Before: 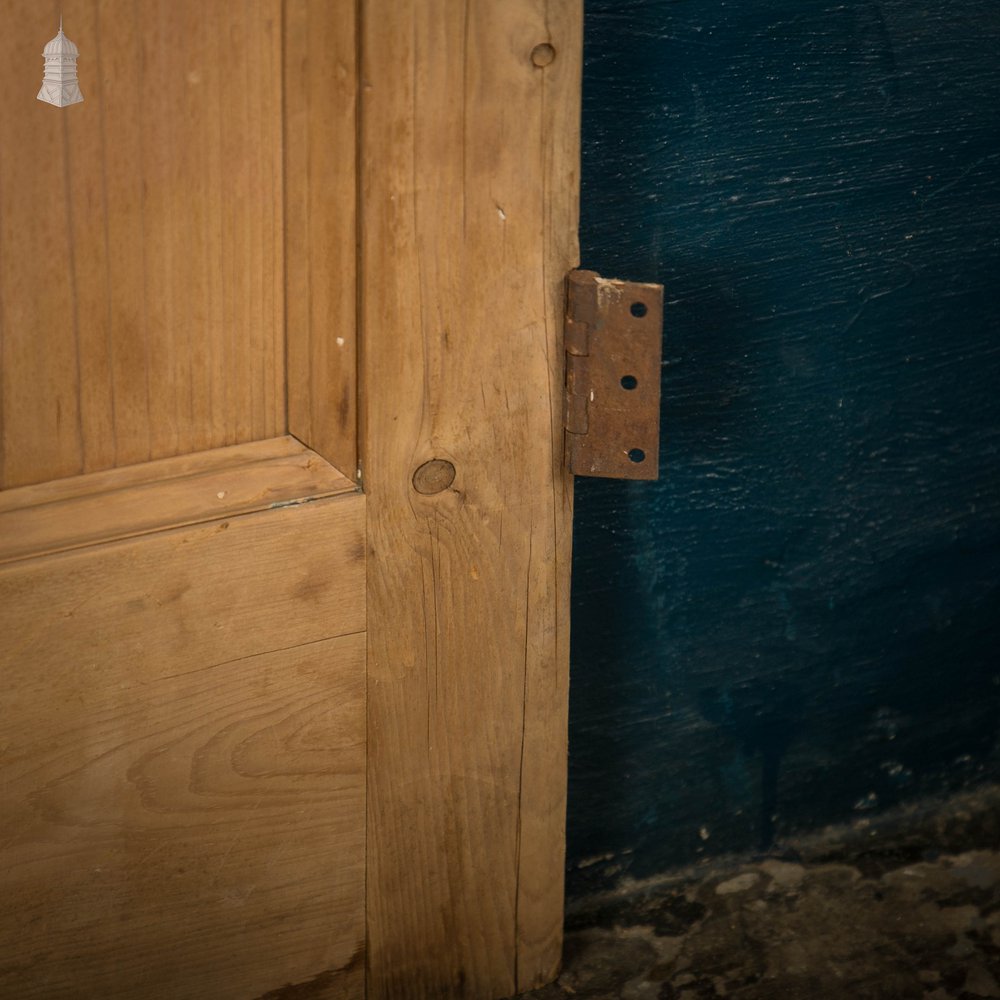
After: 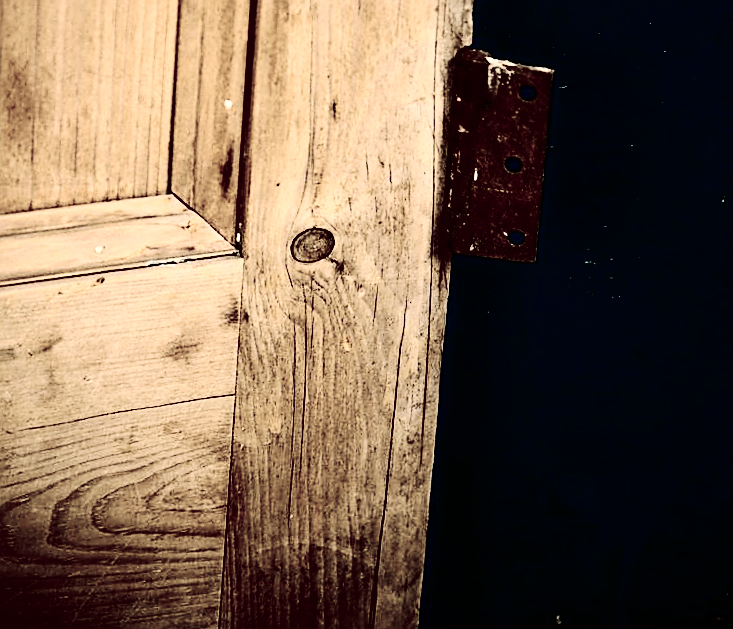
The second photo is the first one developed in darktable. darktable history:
contrast brightness saturation: contrast 0.782, brightness -0.997, saturation 0.985
exposure: black level correction 0, exposure 1 EV, compensate exposure bias true, compensate highlight preservation false
haze removal: compatibility mode true, adaptive false
tone curve: curves: ch0 [(0.003, 0) (0.066, 0.031) (0.163, 0.112) (0.264, 0.238) (0.395, 0.421) (0.517, 0.56) (0.684, 0.734) (0.791, 0.814) (1, 1)]; ch1 [(0, 0) (0.164, 0.115) (0.337, 0.332) (0.39, 0.398) (0.464, 0.461) (0.501, 0.5) (0.507, 0.5) (0.534, 0.532) (0.577, 0.59) (0.652, 0.681) (0.733, 0.749) (0.811, 0.796) (1, 1)]; ch2 [(0, 0) (0.337, 0.382) (0.464, 0.476) (0.501, 0.502) (0.527, 0.54) (0.551, 0.565) (0.6, 0.59) (0.687, 0.675) (1, 1)], preserve colors none
color zones: curves: ch1 [(0, 0.34) (0.143, 0.164) (0.286, 0.152) (0.429, 0.176) (0.571, 0.173) (0.714, 0.188) (0.857, 0.199) (1, 0.34)]
crop and rotate: angle -3.82°, left 9.93%, top 21.024%, right 11.948%, bottom 11.967%
sharpen: on, module defaults
